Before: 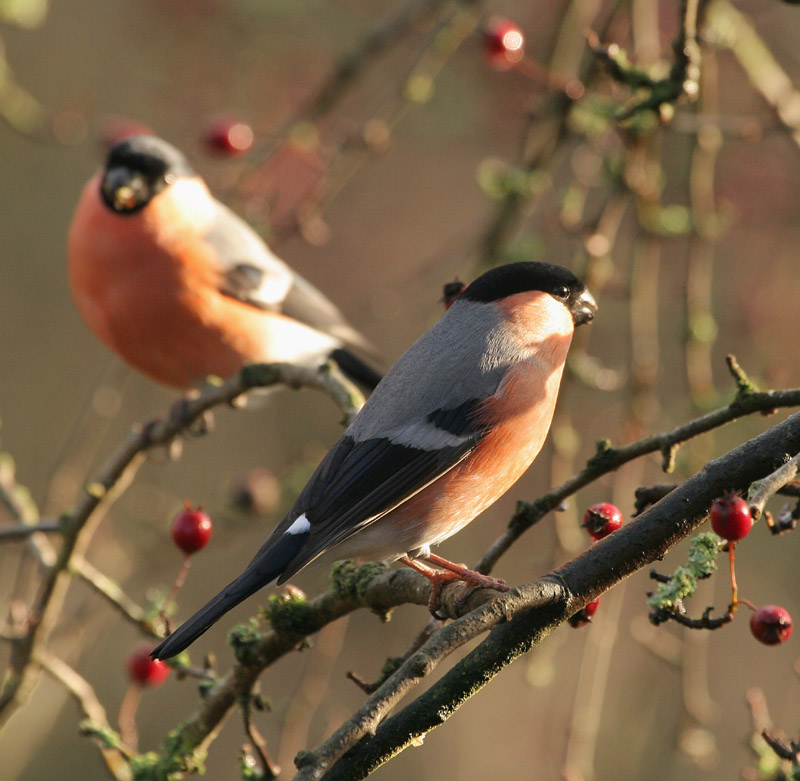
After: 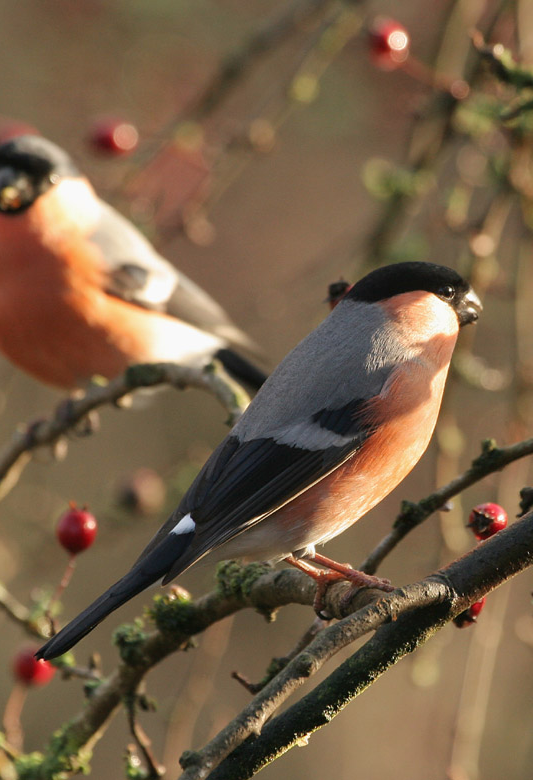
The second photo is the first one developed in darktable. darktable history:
crop and rotate: left 14.38%, right 18.961%
